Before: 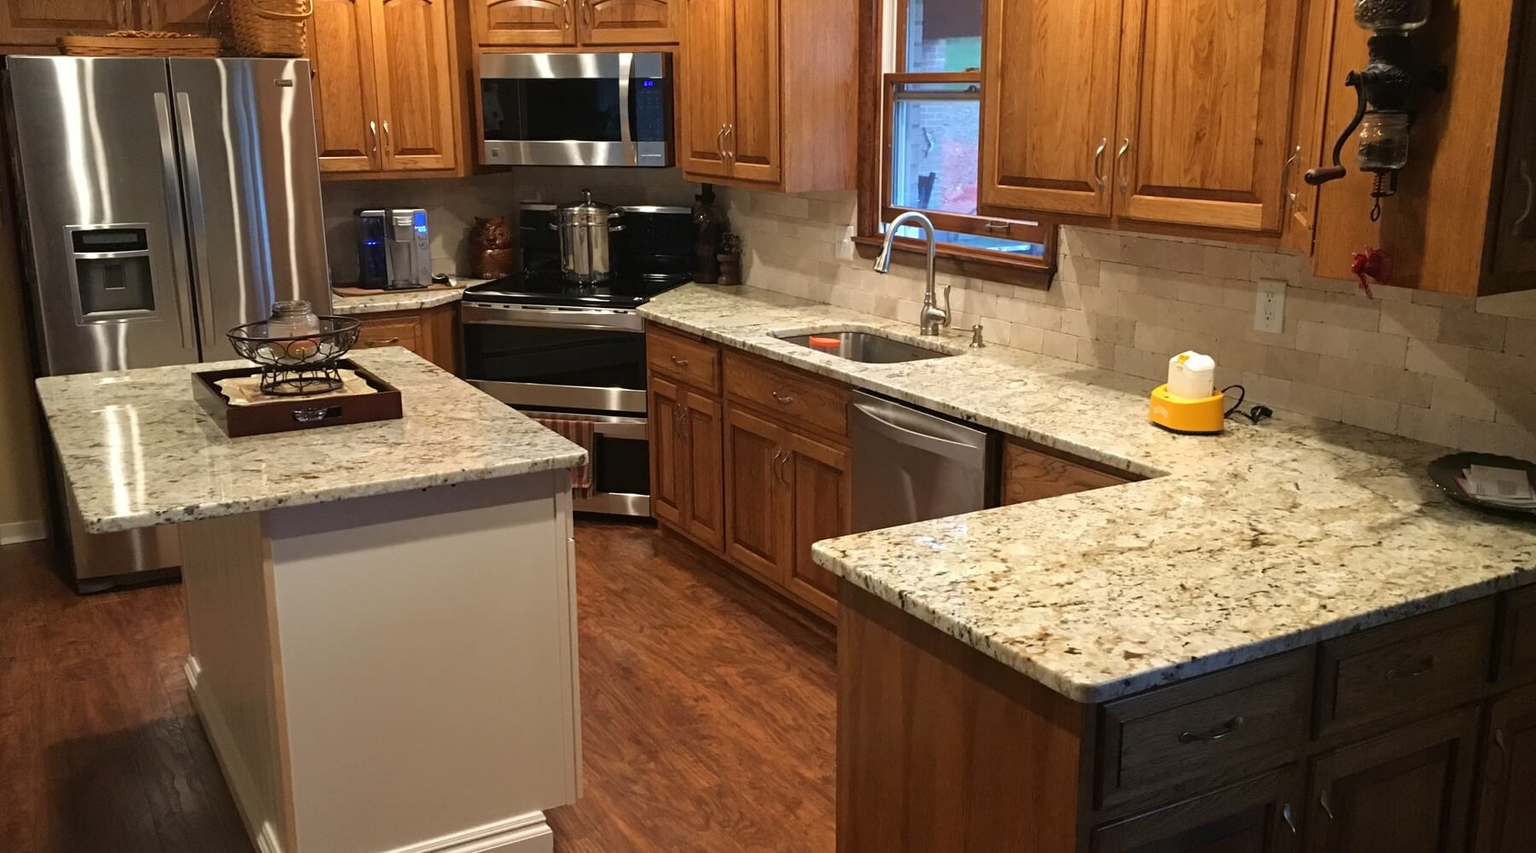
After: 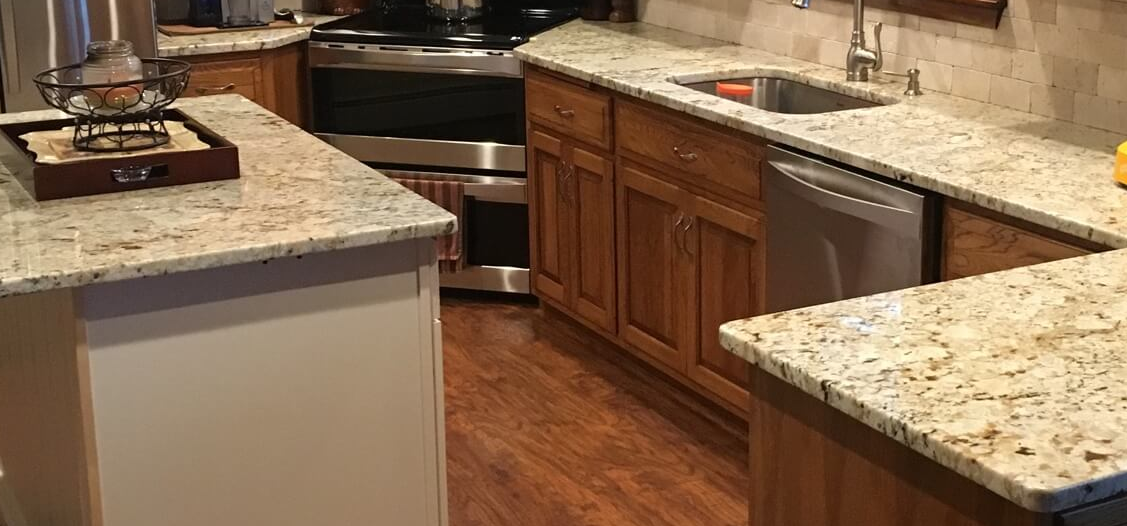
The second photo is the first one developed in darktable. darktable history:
crop: left 12.892%, top 31.285%, right 24.484%, bottom 16.078%
